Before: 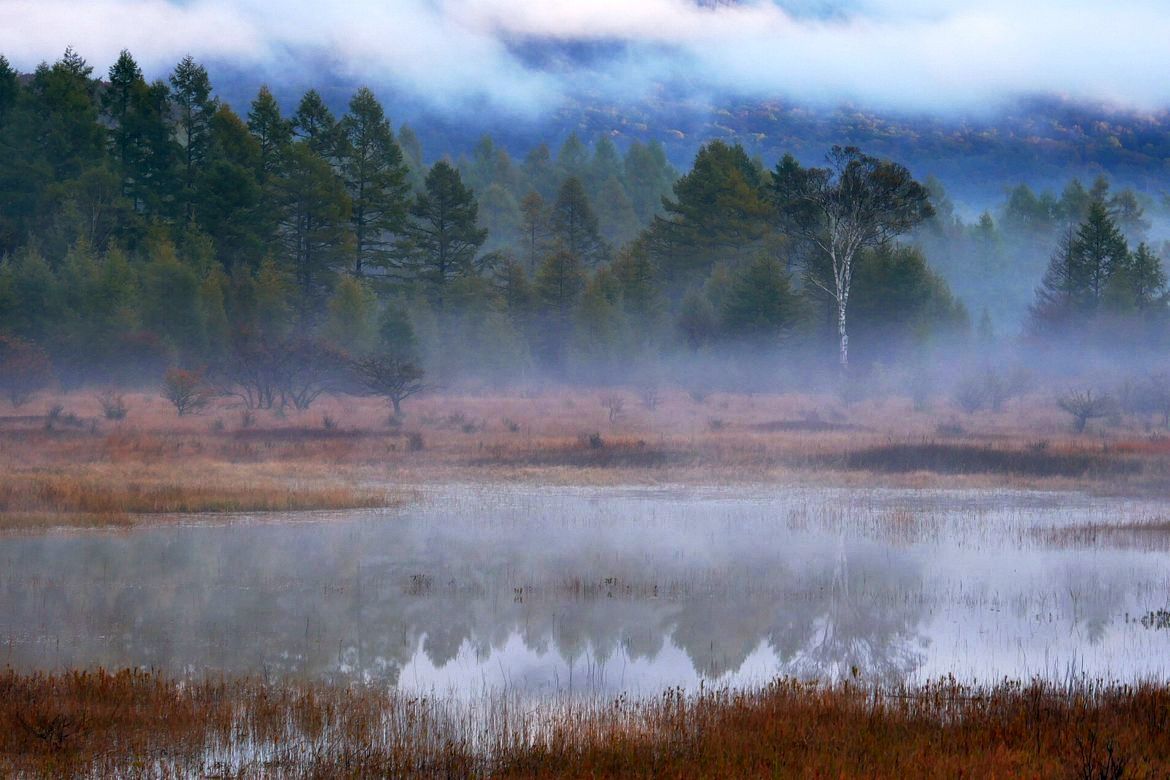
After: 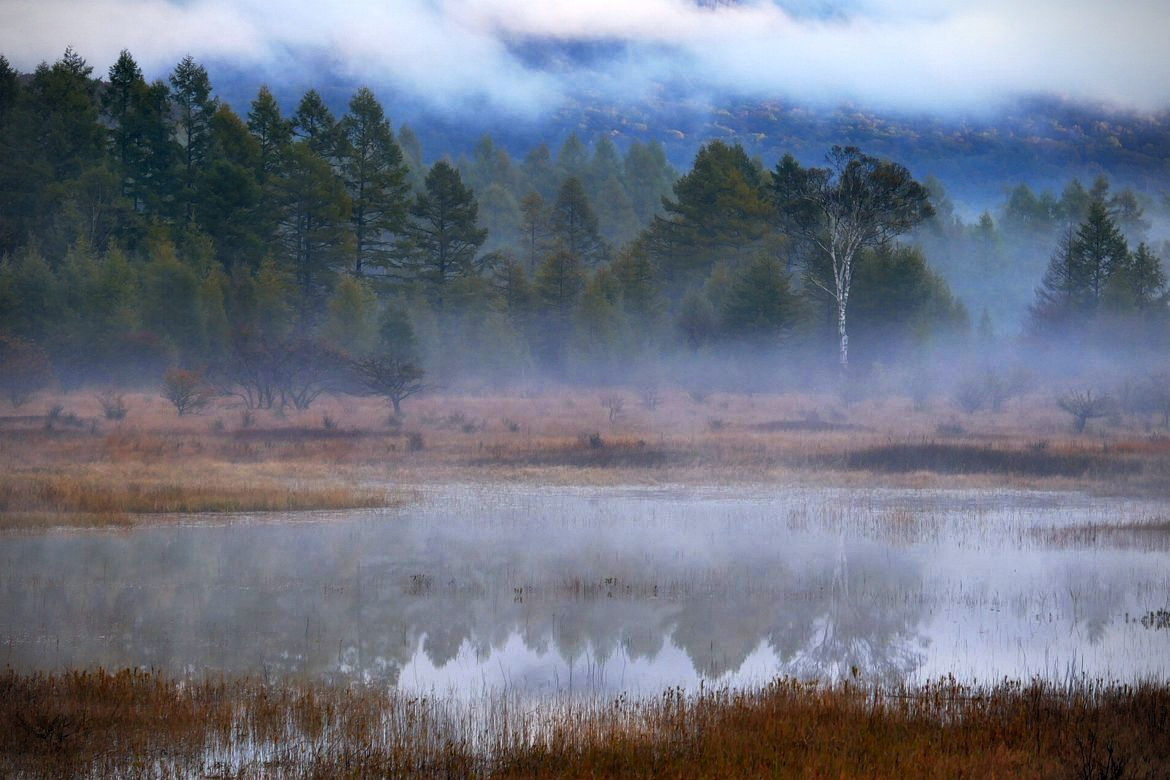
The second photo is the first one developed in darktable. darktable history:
vignetting: dithering 8-bit output, unbound false
color contrast: green-magenta contrast 0.81
